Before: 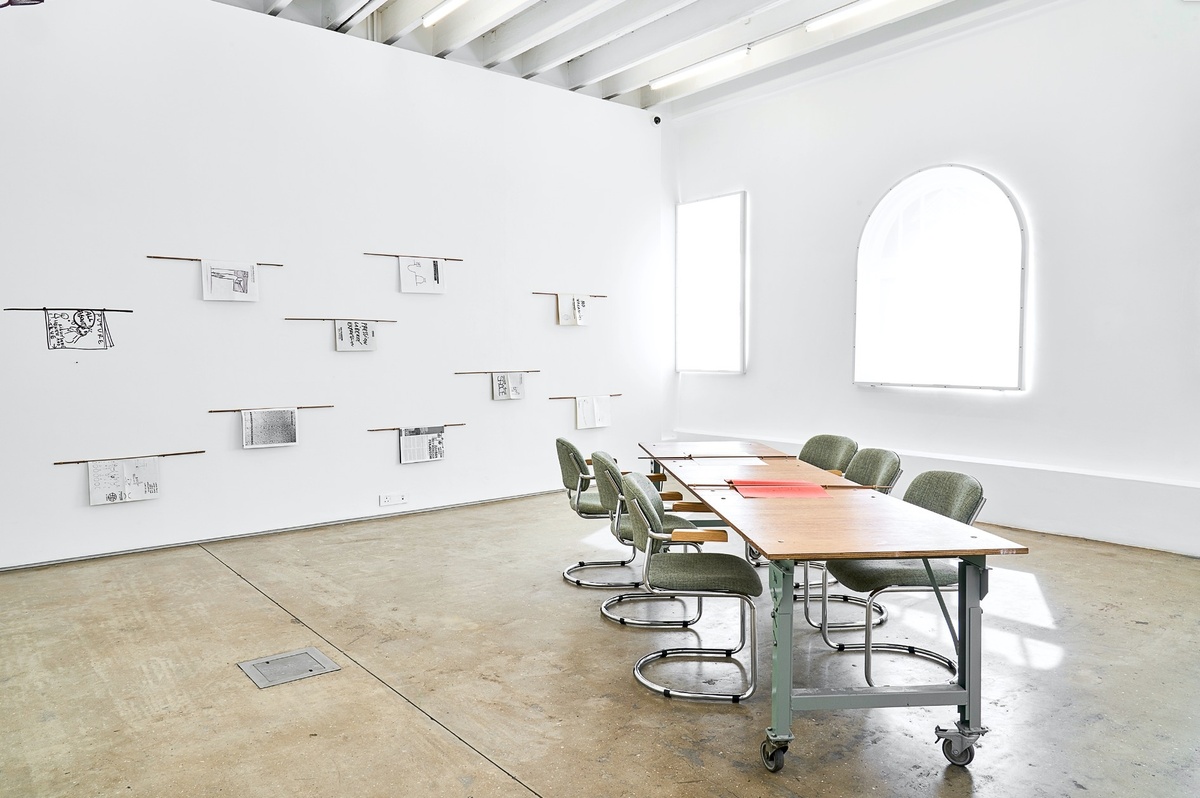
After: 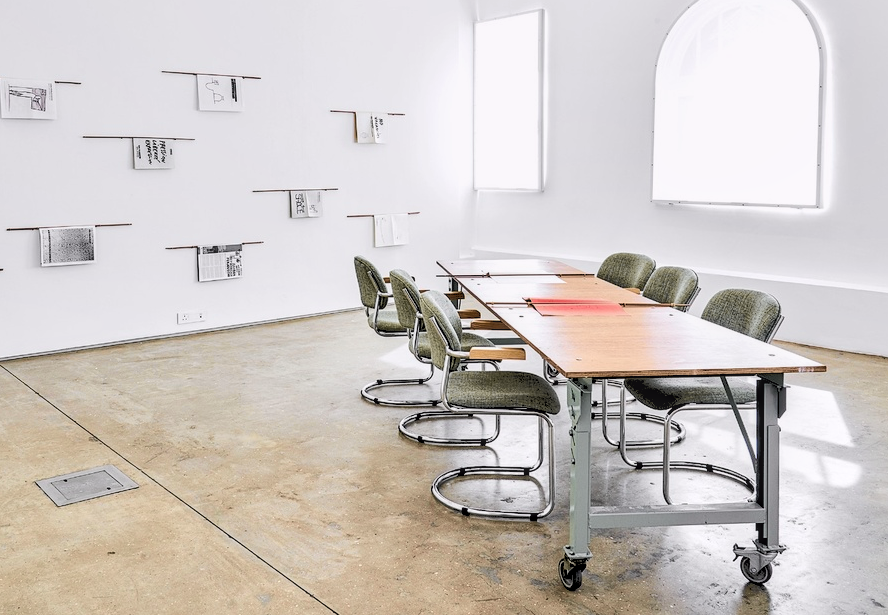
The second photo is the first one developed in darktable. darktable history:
shadows and highlights: shadows 60, soften with gaussian
crop: left 16.871%, top 22.857%, right 9.116%
rgb levels: levels [[0.027, 0.429, 0.996], [0, 0.5, 1], [0, 0.5, 1]]
tone curve: curves: ch0 [(0, 0) (0.105, 0.044) (0.195, 0.128) (0.283, 0.283) (0.384, 0.404) (0.485, 0.531) (0.635, 0.7) (0.832, 0.858) (1, 0.977)]; ch1 [(0, 0) (0.161, 0.092) (0.35, 0.33) (0.379, 0.401) (0.448, 0.478) (0.498, 0.503) (0.531, 0.537) (0.586, 0.563) (0.687, 0.648) (1, 1)]; ch2 [(0, 0) (0.359, 0.372) (0.437, 0.437) (0.483, 0.484) (0.53, 0.515) (0.556, 0.553) (0.635, 0.589) (1, 1)], color space Lab, independent channels, preserve colors none
local contrast: on, module defaults
